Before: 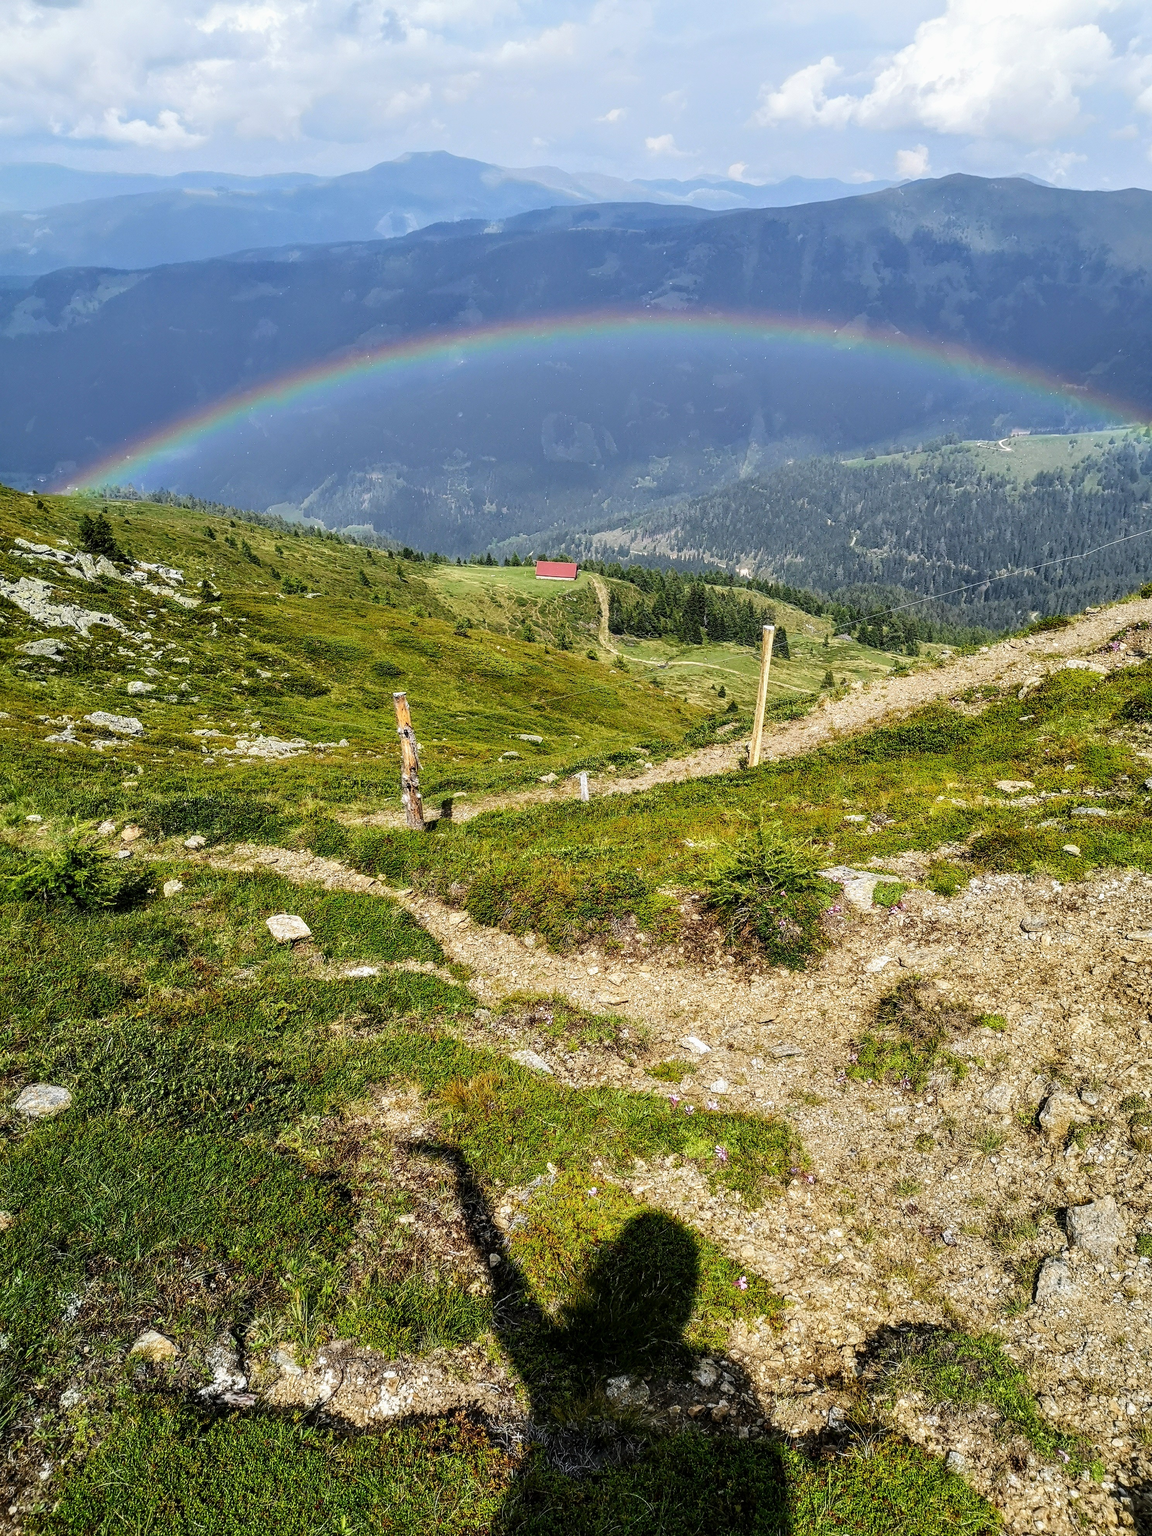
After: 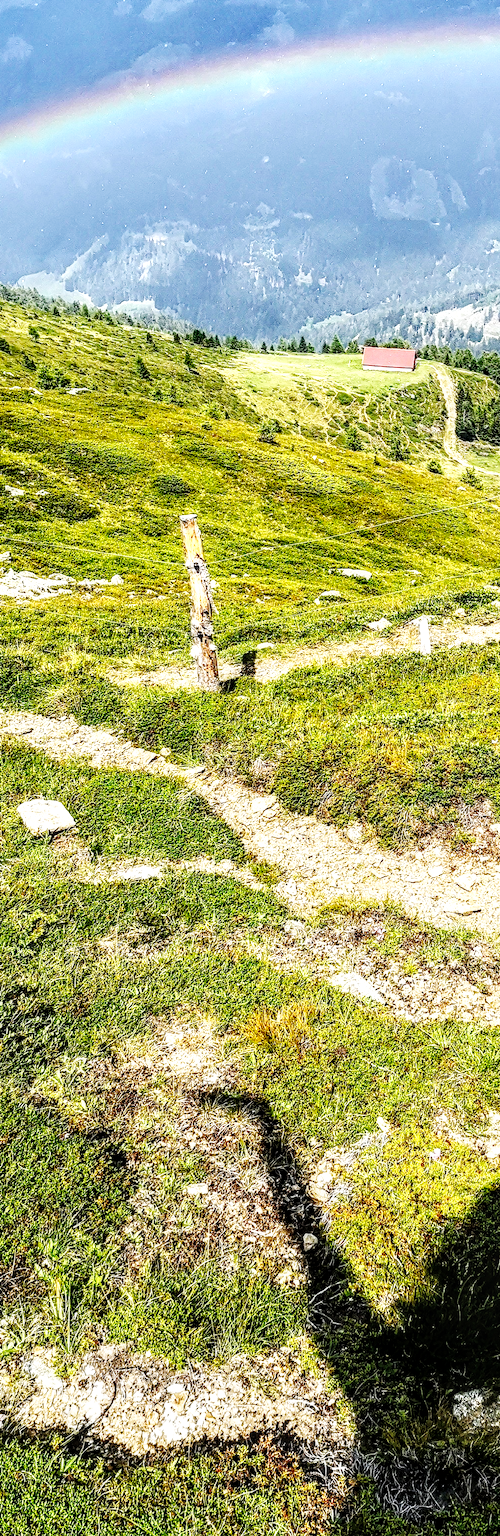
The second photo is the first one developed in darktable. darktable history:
crop and rotate: left 21.95%, top 18.926%, right 44.128%, bottom 2.964%
local contrast: detail 150%
base curve: curves: ch0 [(0, 0) (0.007, 0.004) (0.027, 0.03) (0.046, 0.07) (0.207, 0.54) (0.442, 0.872) (0.673, 0.972) (1, 1)], preserve colors none
